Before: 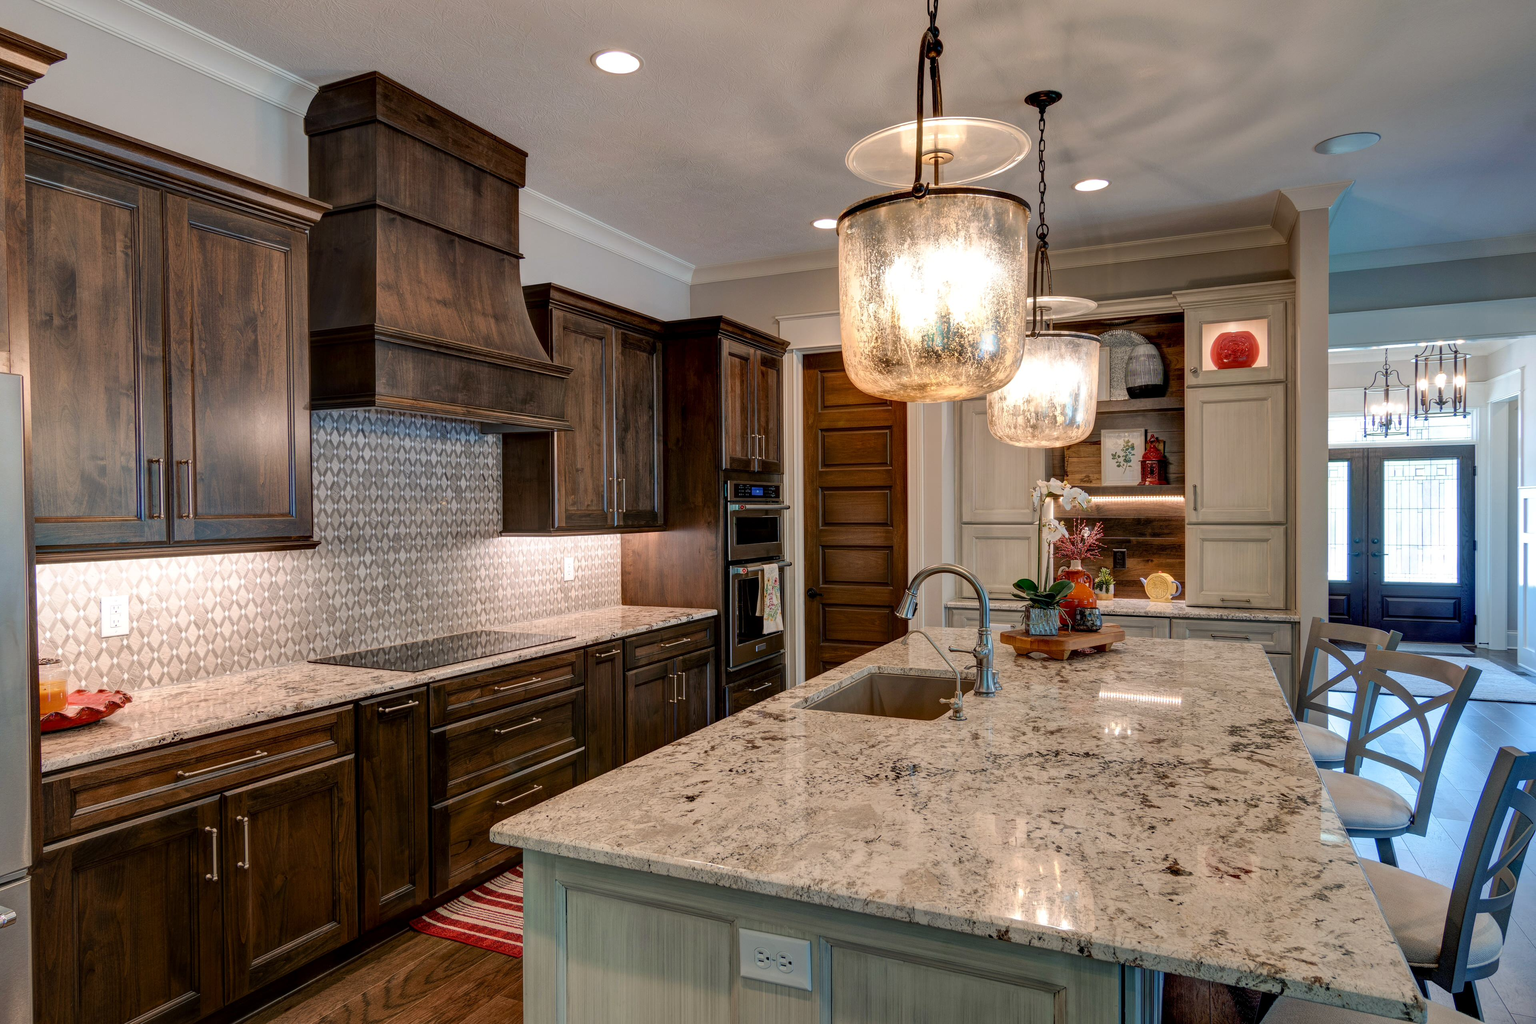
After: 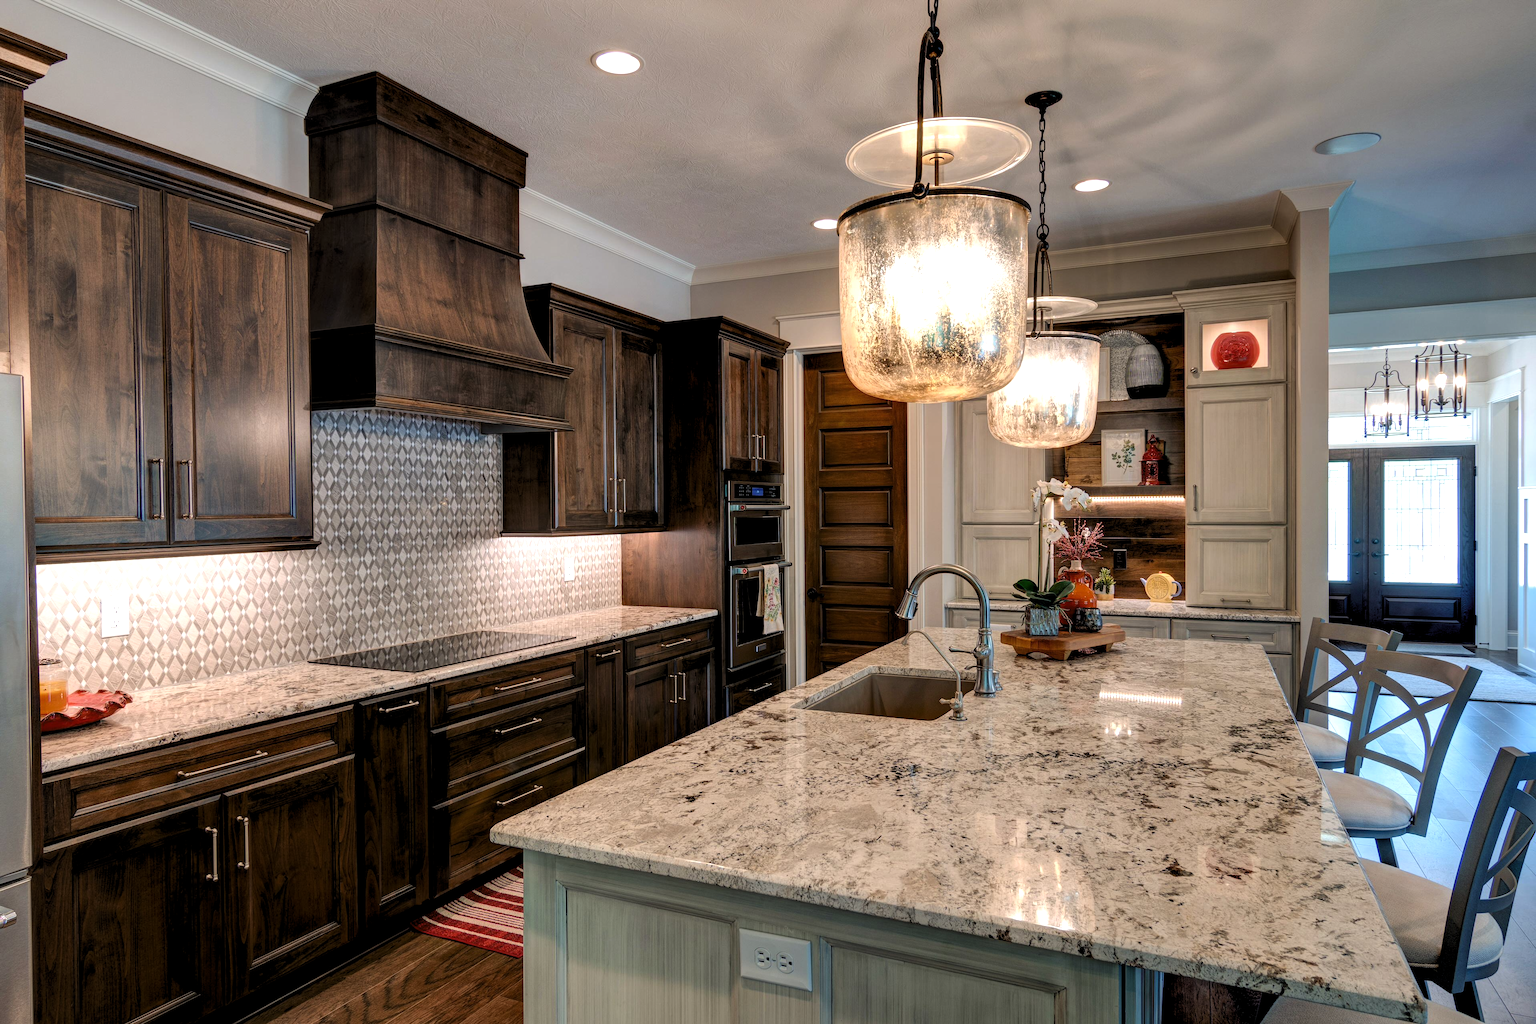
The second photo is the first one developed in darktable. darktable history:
levels: levels [0.062, 0.494, 0.925]
color correction: highlights b* -0.035
